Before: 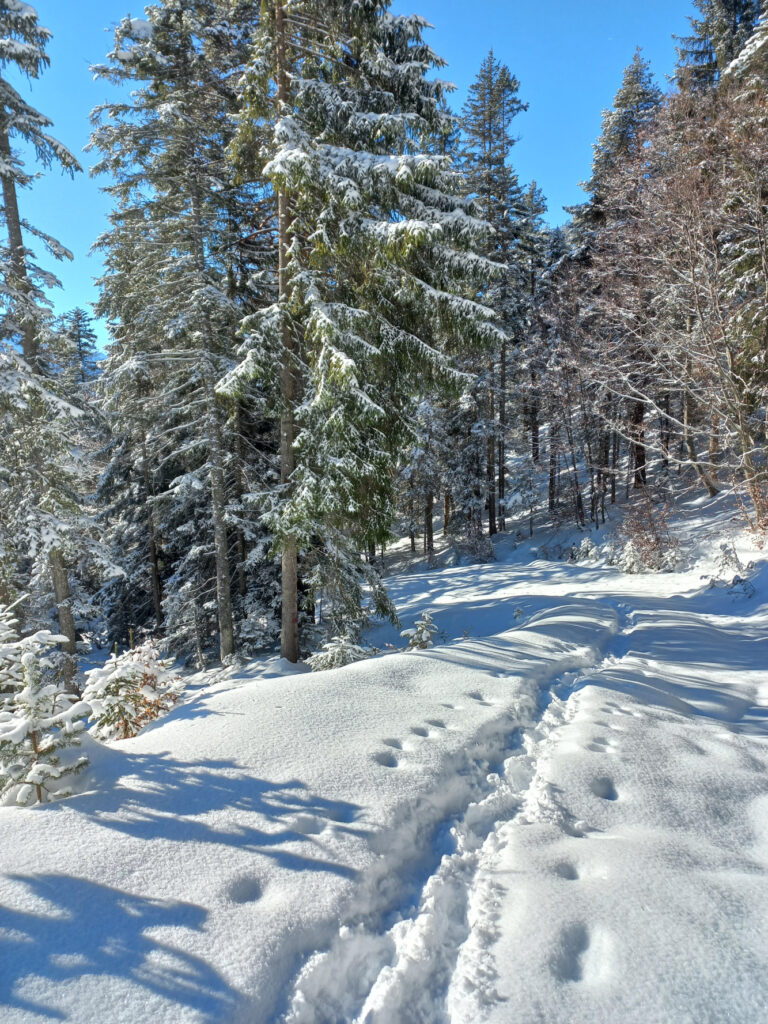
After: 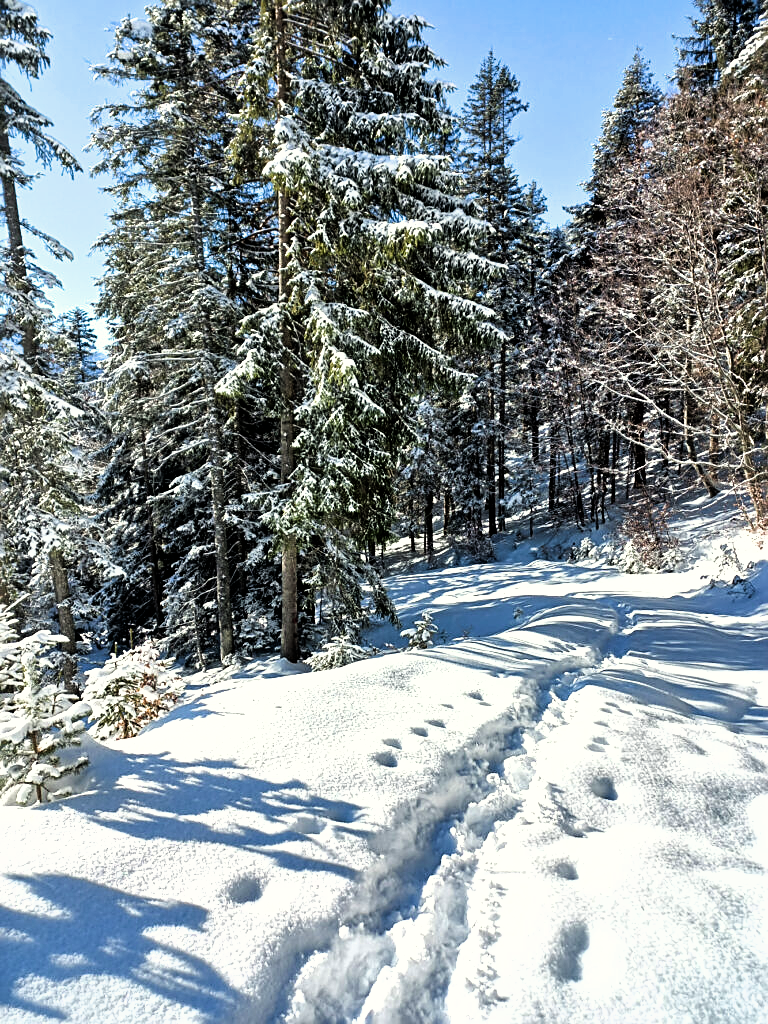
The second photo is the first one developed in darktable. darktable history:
velvia: on, module defaults
filmic rgb: black relative exposure -8.27 EV, white relative exposure 2.24 EV, hardness 7.11, latitude 86.18%, contrast 1.685, highlights saturation mix -3.47%, shadows ↔ highlights balance -2.96%
color correction: highlights b* 2.99
sharpen: on, module defaults
